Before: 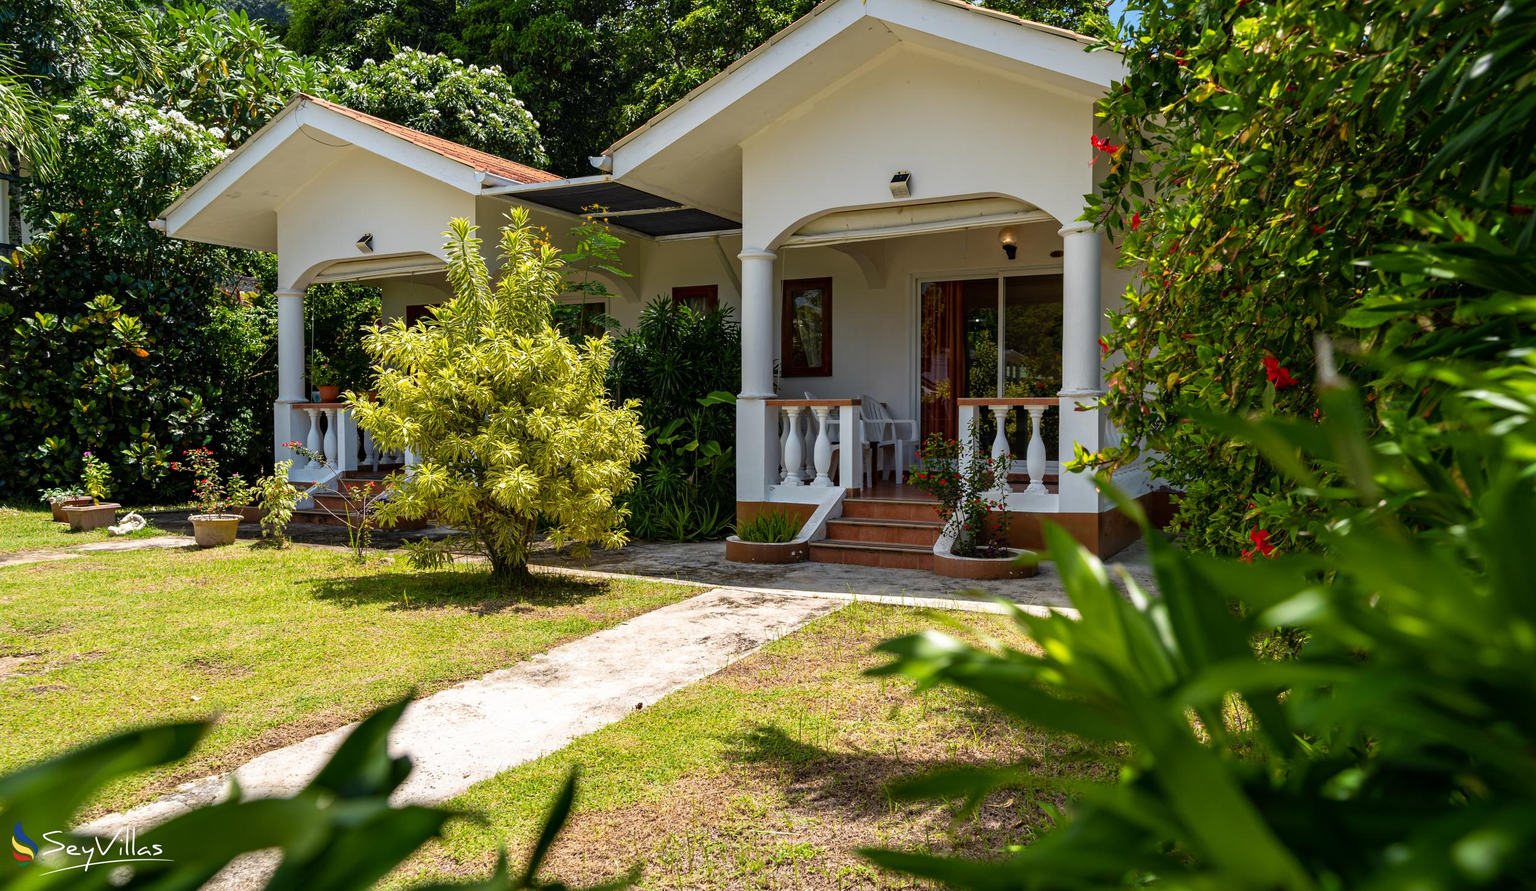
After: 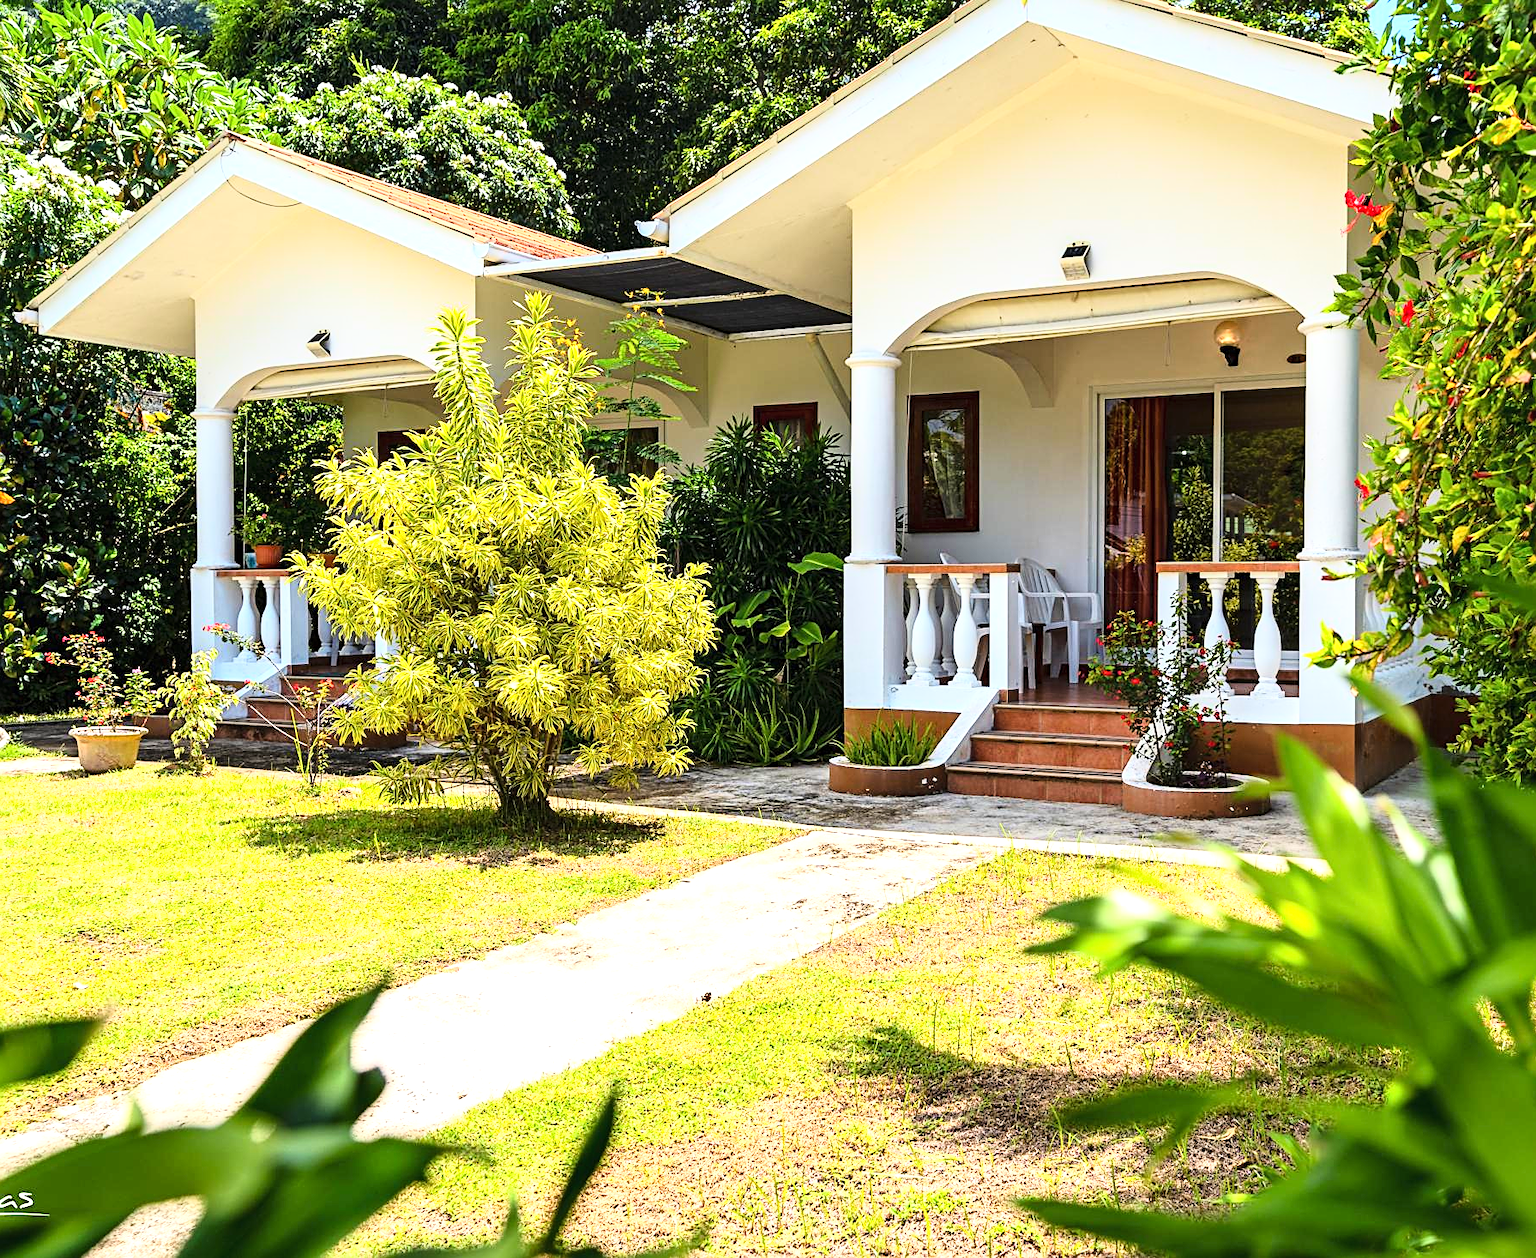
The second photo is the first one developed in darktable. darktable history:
tone curve: curves: ch0 [(0, 0) (0.003, 0.003) (0.011, 0.015) (0.025, 0.031) (0.044, 0.056) (0.069, 0.083) (0.1, 0.113) (0.136, 0.145) (0.177, 0.184) (0.224, 0.225) (0.277, 0.275) (0.335, 0.327) (0.399, 0.385) (0.468, 0.447) (0.543, 0.528) (0.623, 0.611) (0.709, 0.703) (0.801, 0.802) (0.898, 0.902) (1, 1)], color space Lab, independent channels, preserve colors none
crop and rotate: left 9.083%, right 20.125%
sharpen: on, module defaults
exposure: black level correction 0, exposure 0.894 EV, compensate highlight preservation false
base curve: curves: ch0 [(0, 0) (0.028, 0.03) (0.121, 0.232) (0.46, 0.748) (0.859, 0.968) (1, 1)]
